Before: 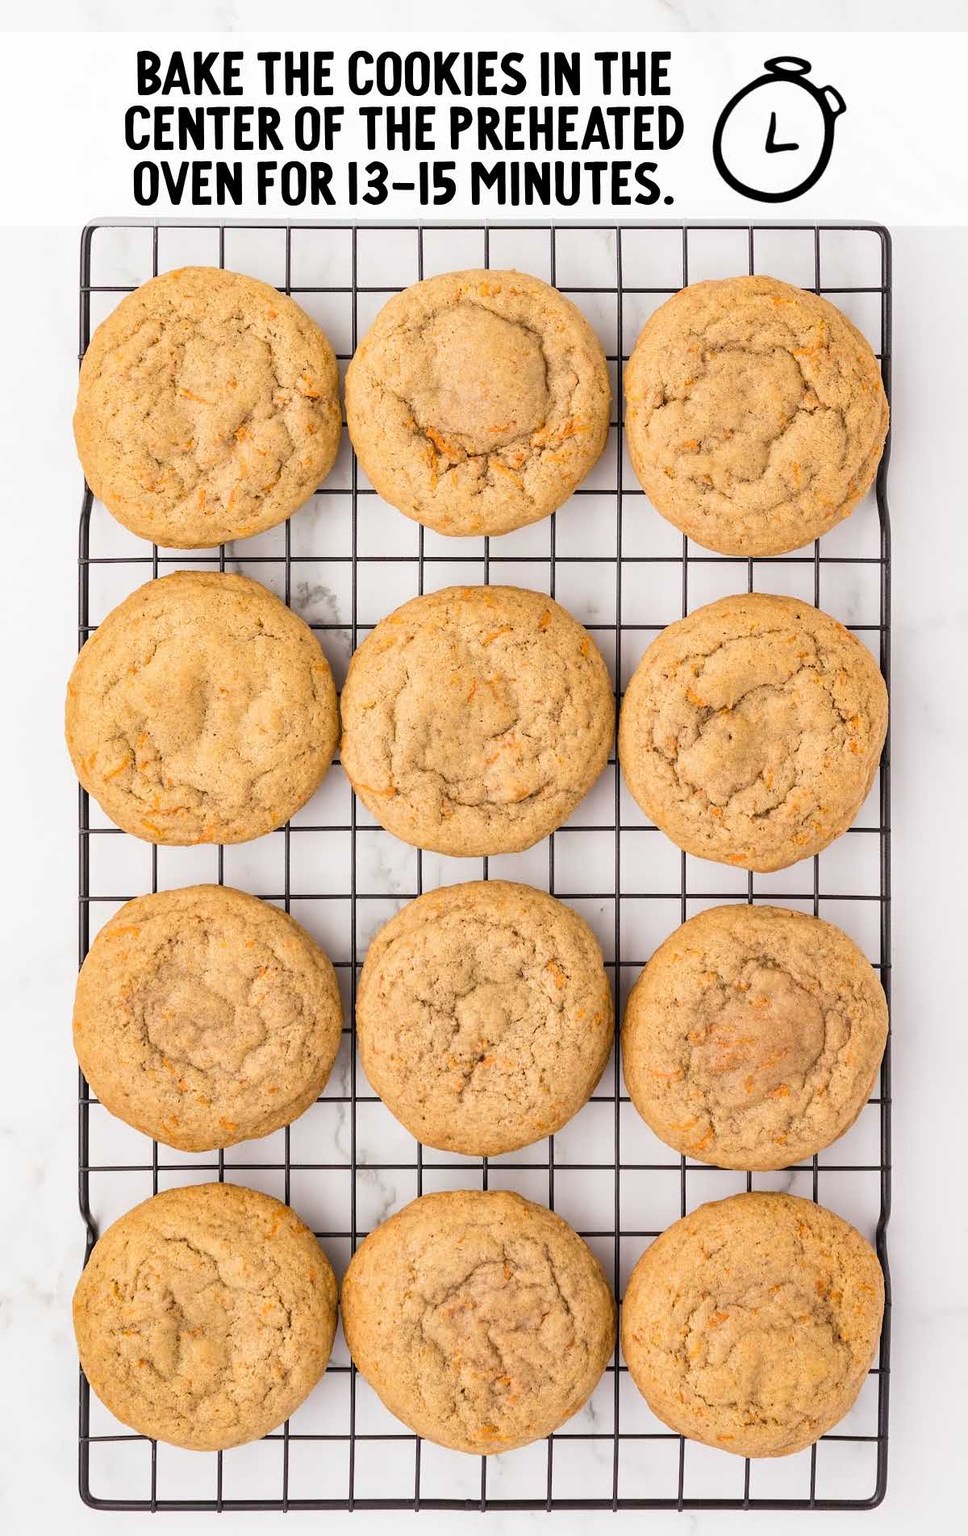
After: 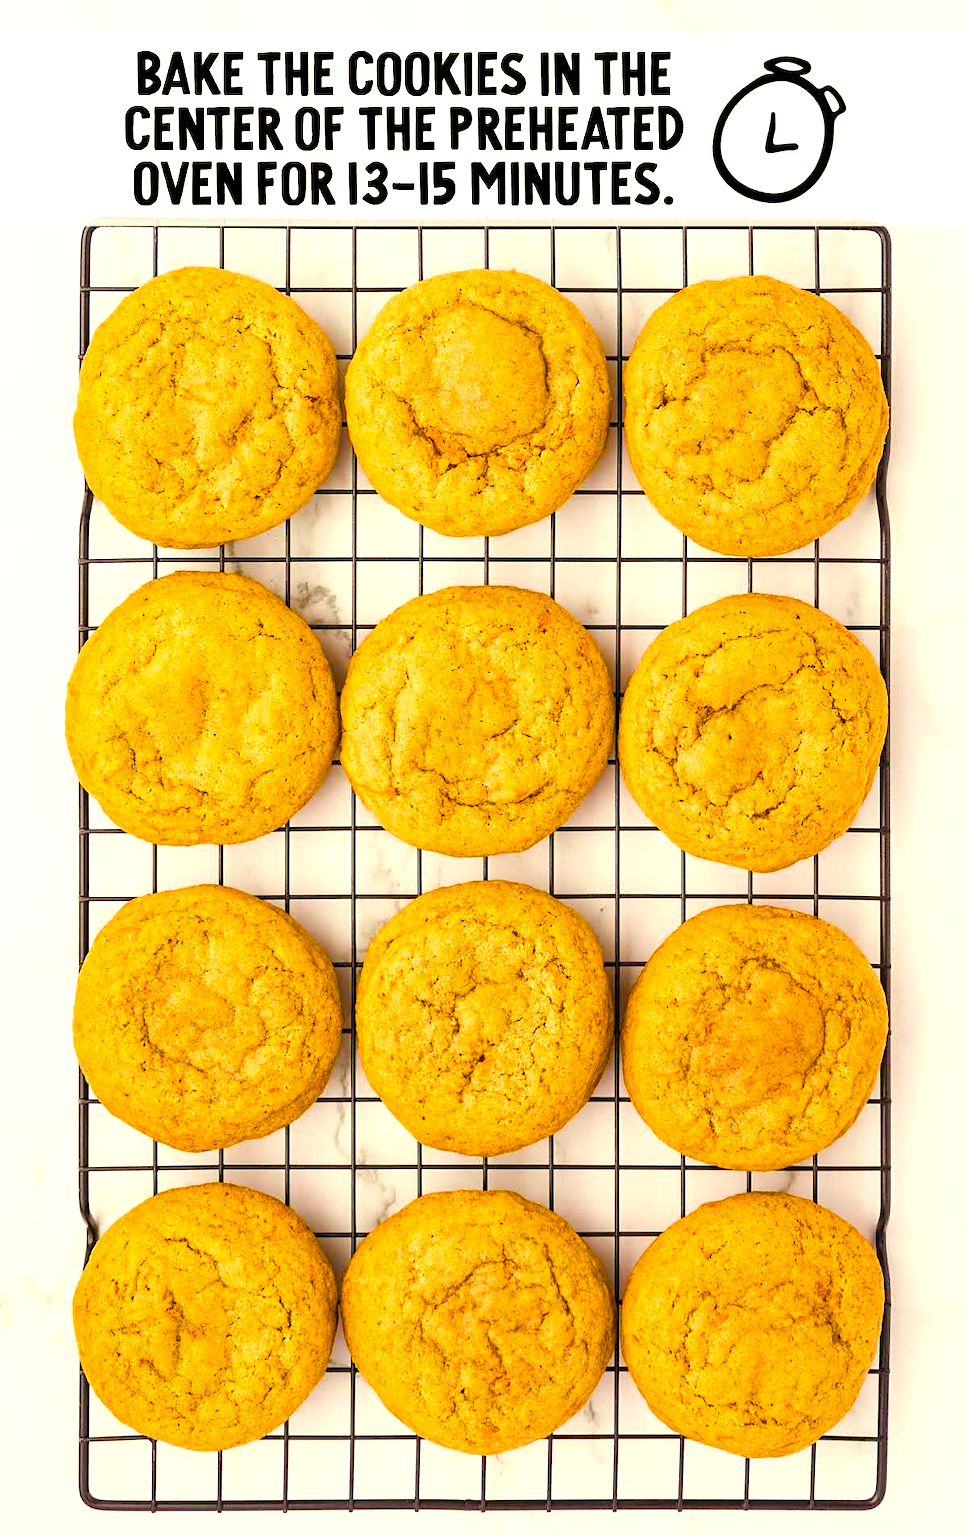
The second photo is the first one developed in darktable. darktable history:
white balance: red 1.029, blue 0.92
sharpen: amount 0.2
color balance rgb: linear chroma grading › shadows 10%, linear chroma grading › highlights 10%, linear chroma grading › global chroma 15%, linear chroma grading › mid-tones 15%, perceptual saturation grading › global saturation 40%, perceptual saturation grading › highlights -25%, perceptual saturation grading › mid-tones 35%, perceptual saturation grading › shadows 35%, perceptual brilliance grading › global brilliance 11.29%, global vibrance 11.29%
